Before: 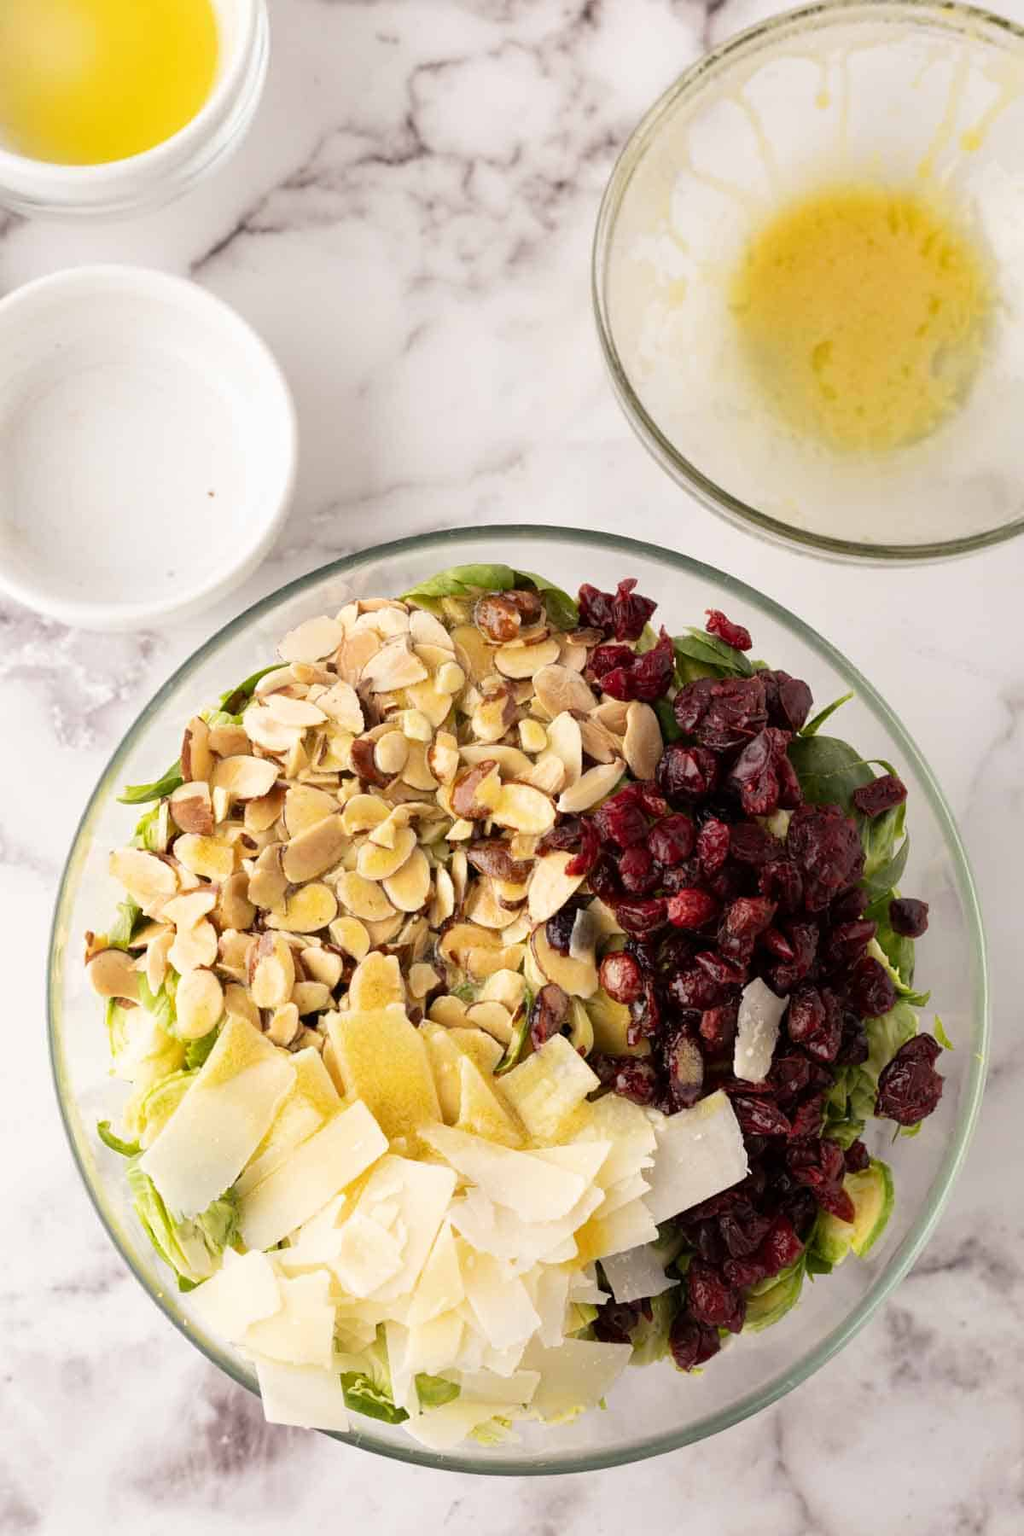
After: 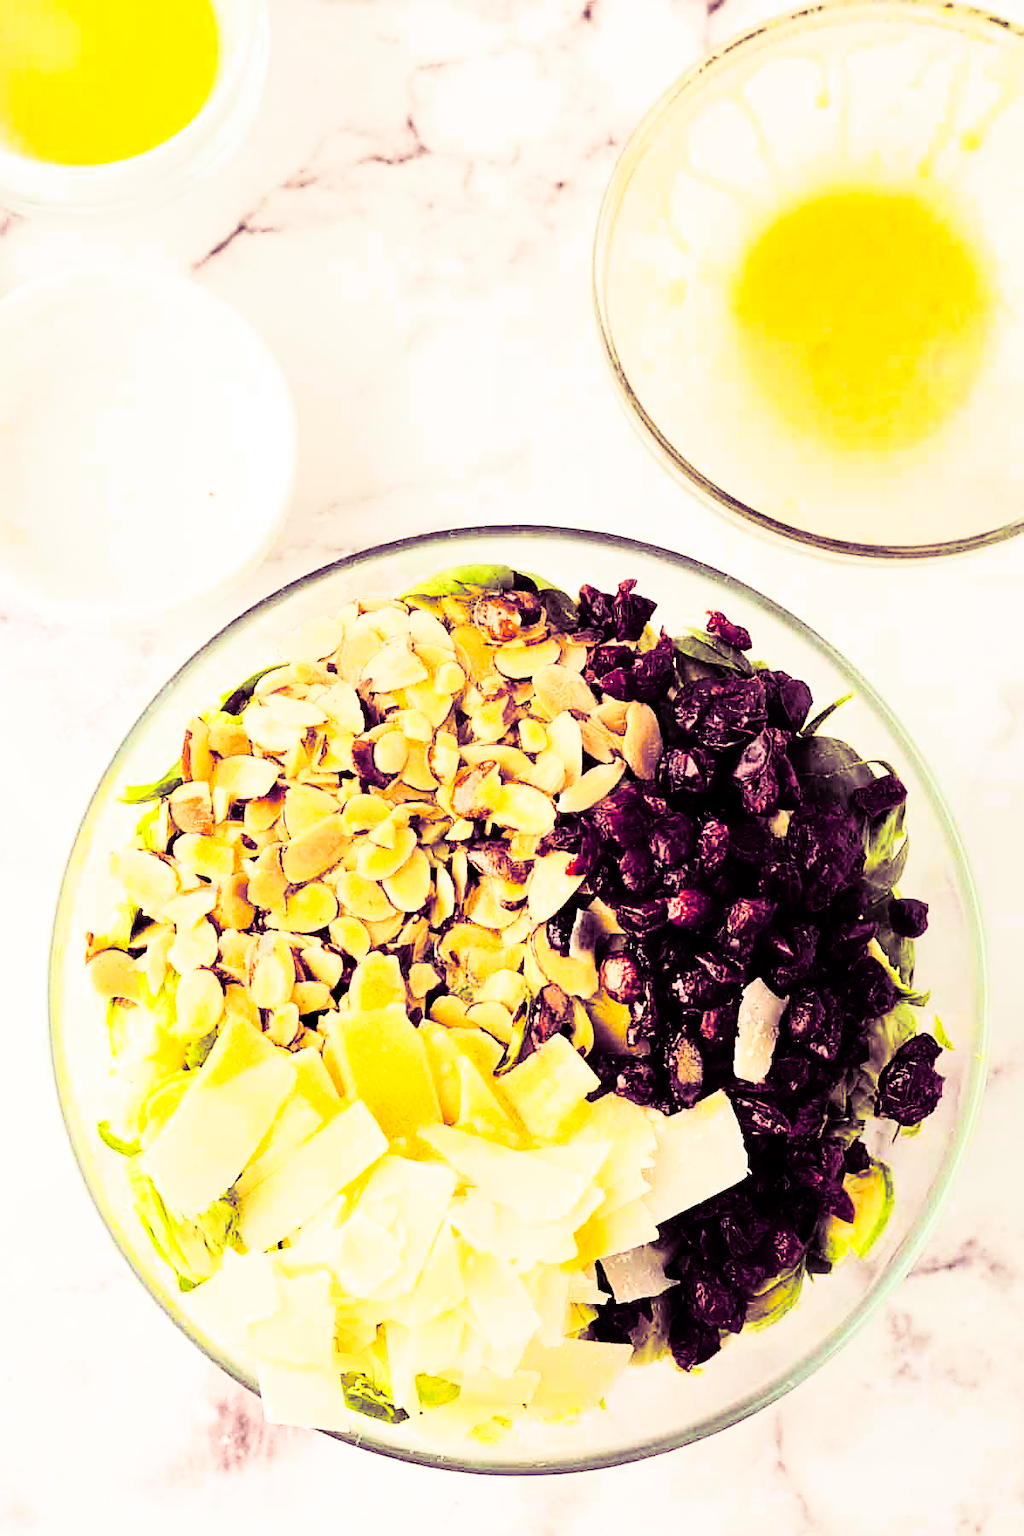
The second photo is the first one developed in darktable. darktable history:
rgb curve: curves: ch0 [(0, 0) (0.21, 0.15) (0.24, 0.21) (0.5, 0.75) (0.75, 0.96) (0.89, 0.99) (1, 1)]; ch1 [(0, 0.02) (0.21, 0.13) (0.25, 0.2) (0.5, 0.67) (0.75, 0.9) (0.89, 0.97) (1, 1)]; ch2 [(0, 0.02) (0.21, 0.13) (0.25, 0.2) (0.5, 0.67) (0.75, 0.9) (0.89, 0.97) (1, 1)], compensate middle gray true
sharpen: on, module defaults
contrast brightness saturation: saturation 0.18
rgb levels: mode RGB, independent channels, levels [[0, 0.5, 1], [0, 0.521, 1], [0, 0.536, 1]]
split-toning: shadows › hue 277.2°, shadows › saturation 0.74
